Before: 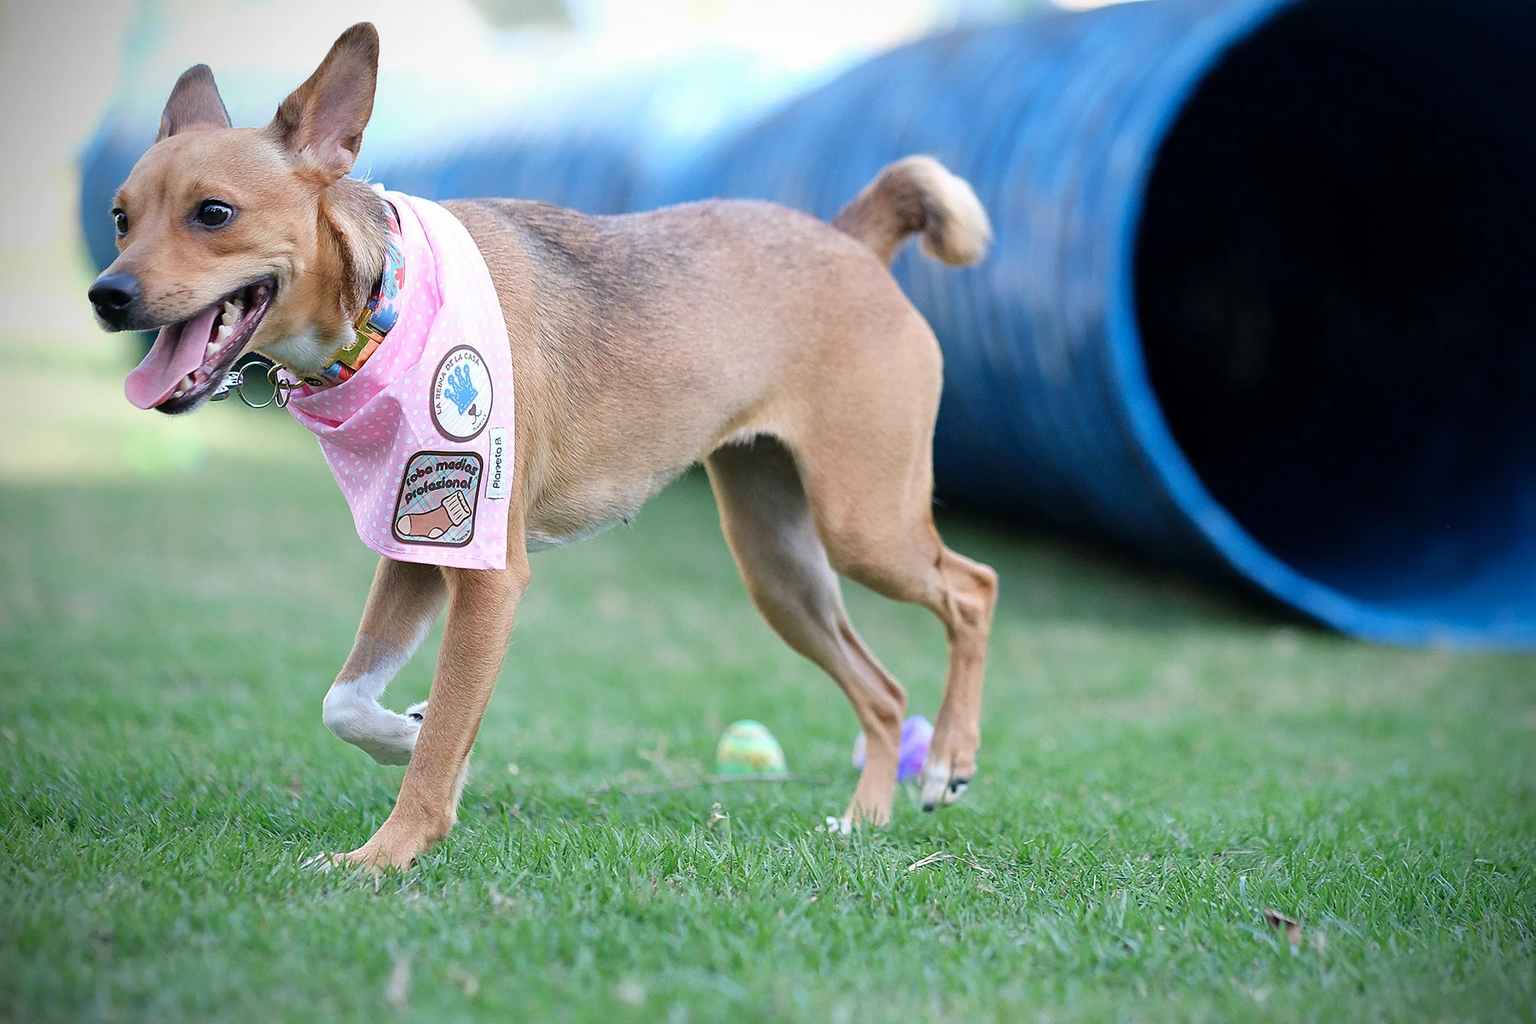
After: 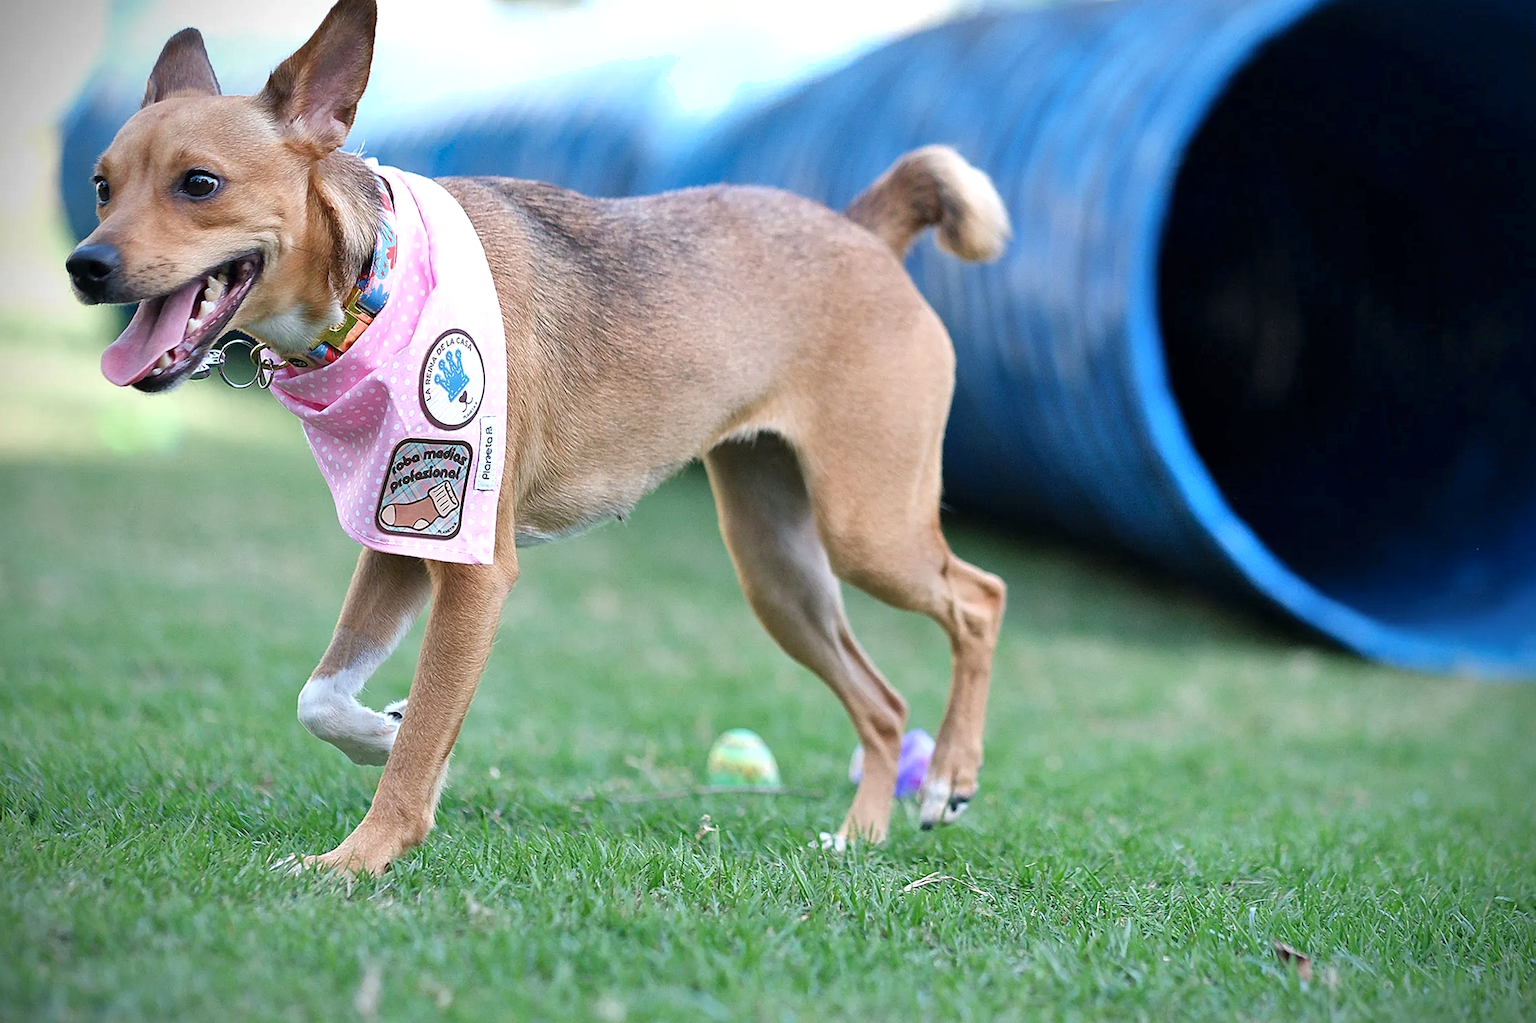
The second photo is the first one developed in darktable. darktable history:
shadows and highlights: soften with gaussian
crop and rotate: angle -1.69°
color balance: output saturation 98.5%
exposure: exposure 0.197 EV, compensate highlight preservation false
